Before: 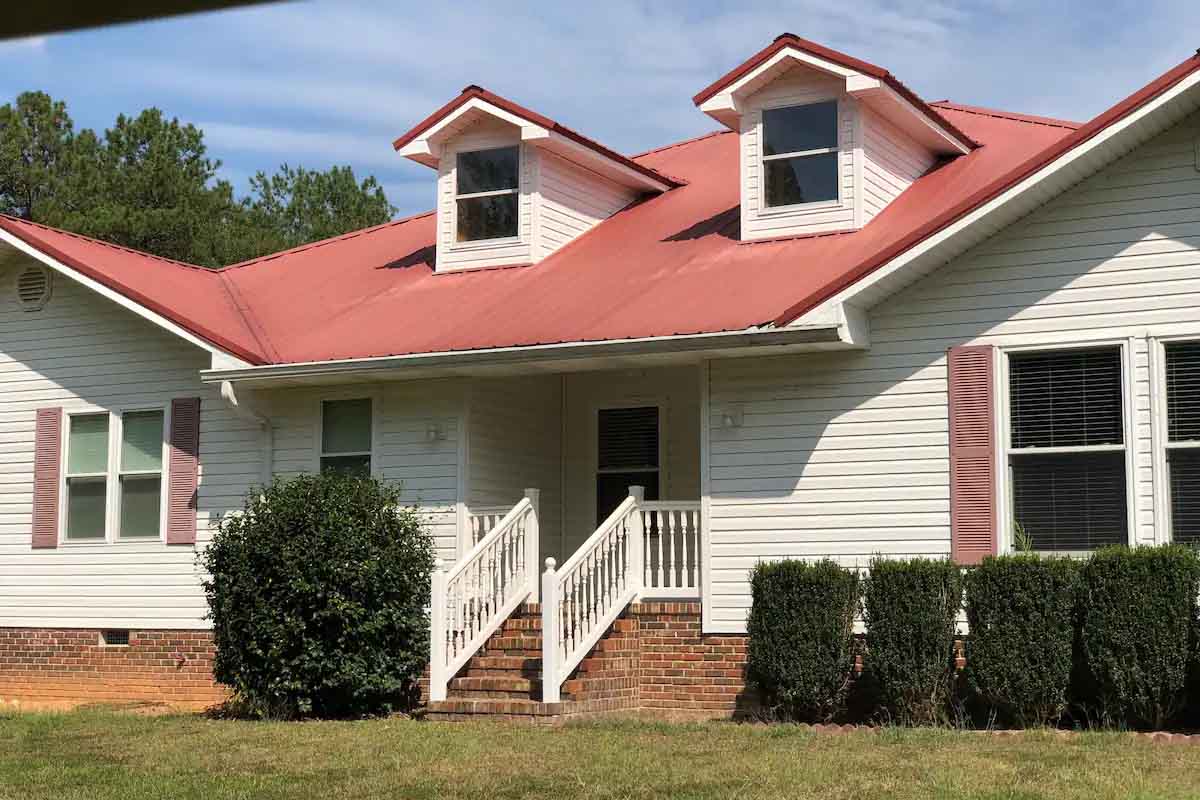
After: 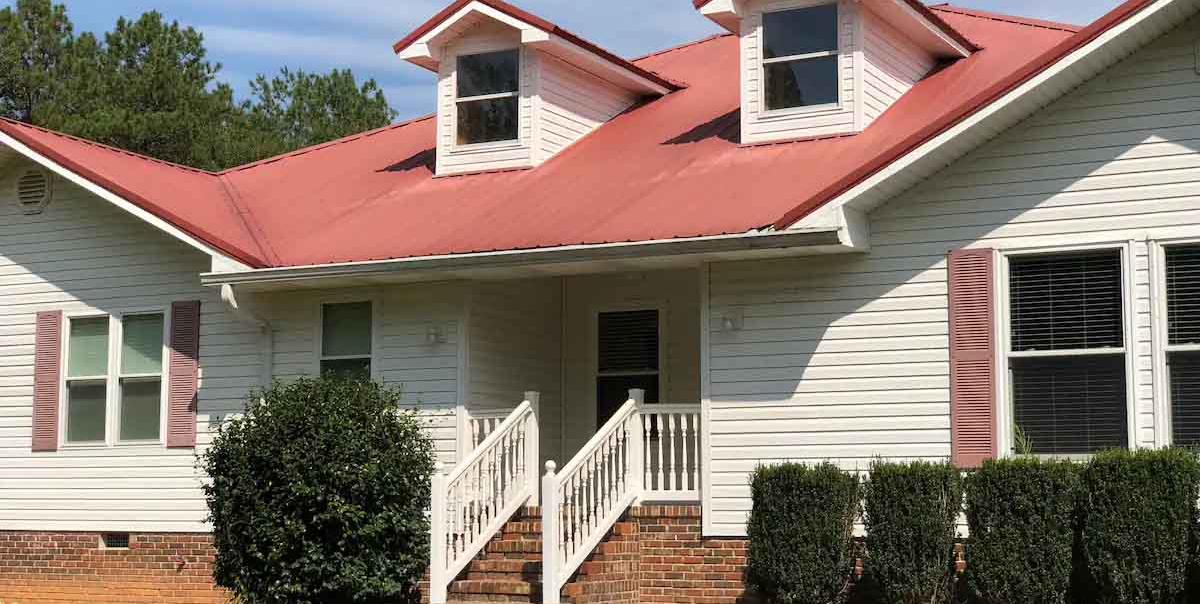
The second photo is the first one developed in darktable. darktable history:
crop and rotate: top 12.193%, bottom 12.254%
